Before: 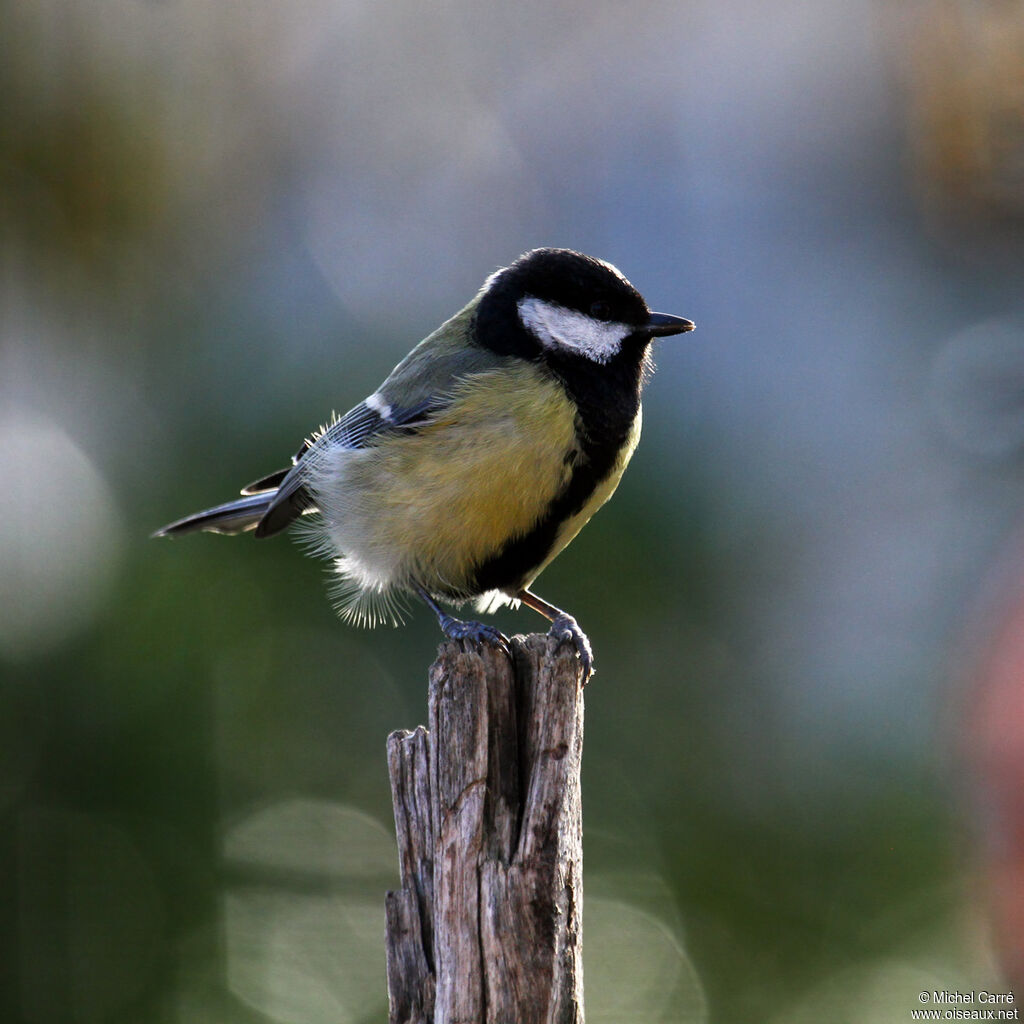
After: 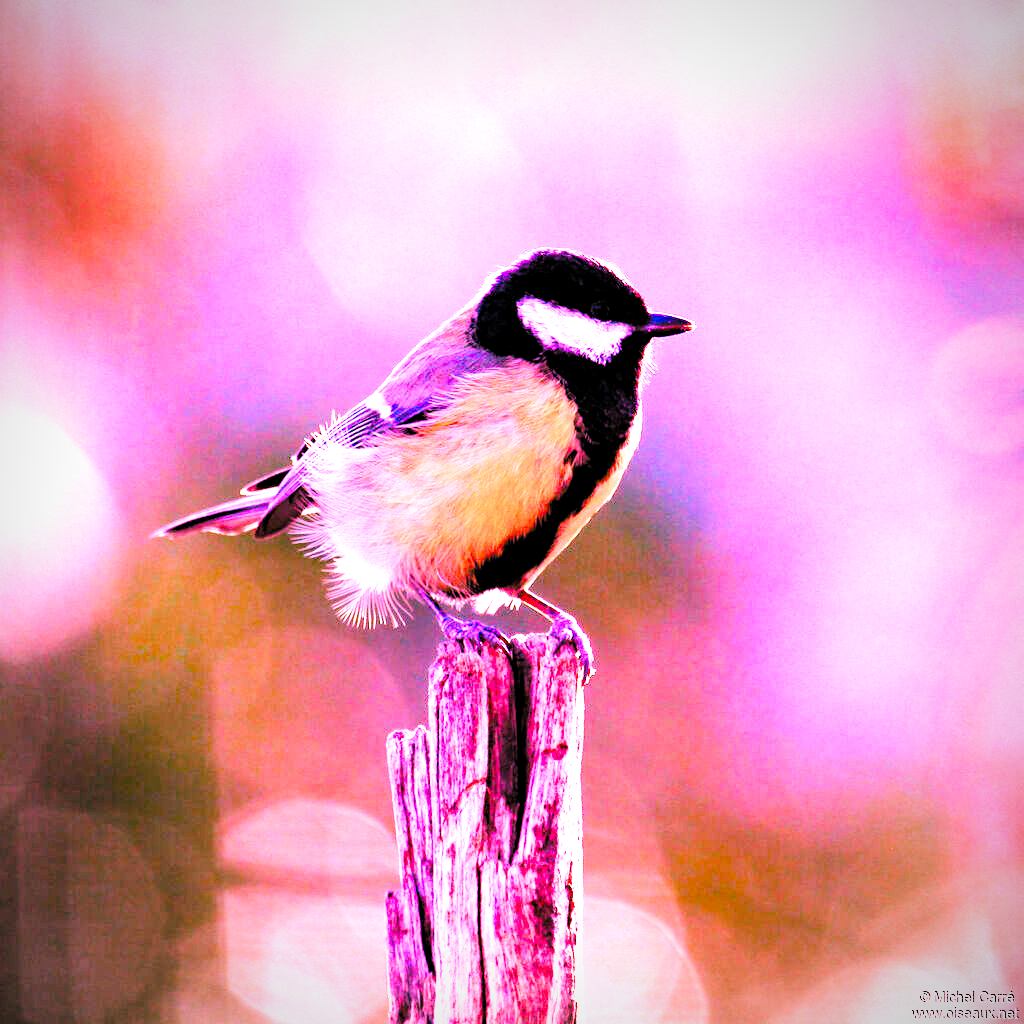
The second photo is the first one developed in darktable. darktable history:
raw chromatic aberrations: on, module defaults
color balance rgb: perceptual saturation grading › global saturation 25%, perceptual brilliance grading › mid-tones 10%, perceptual brilliance grading › shadows 15%, global vibrance 20%
filmic rgb: black relative exposure -7.65 EV, white relative exposure 4.56 EV, hardness 3.61
highlight reconstruction: method reconstruct color, iterations 1, diameter of reconstruction 64 px
hot pixels: on, module defaults
lens correction: scale 1.01, crop 1, focal 85, aperture 2.8, distance 10.02, camera "Canon EOS RP", lens "Canon RF 85mm F2 MACRO IS STM"
raw denoise: x [[0, 0.25, 0.5, 0.75, 1] ×4]
tone equalizer: on, module defaults
white balance: red 2.004, blue 1.654
levels: mode automatic, black 0.023%, white 99.97%, levels [0.062, 0.494, 0.925]
velvia: strength 15% | blend: blend mode lighten, opacity 100%; mask: uniform (no mask)
local contrast: highlights 100%, shadows 100%, detail 120%, midtone range 0.2
contrast brightness saturation: contrast 0.2, brightness 0.16, saturation 0.22
filmic: grey point source 18, black point source -8.65, white point source 2.45, grey point target 18, white point target 100, output power 2.2, latitude stops 2, contrast 1.5, saturation 100, global saturation 100
haze removal: strength 0.29, distance 0.25, compatibility mode true, adaptive false
vibrance: on, module defaults
vignetting: fall-off radius 60.92%
exposure: black level correction -0.002, exposure 1.35 EV, compensate highlight preservation false
